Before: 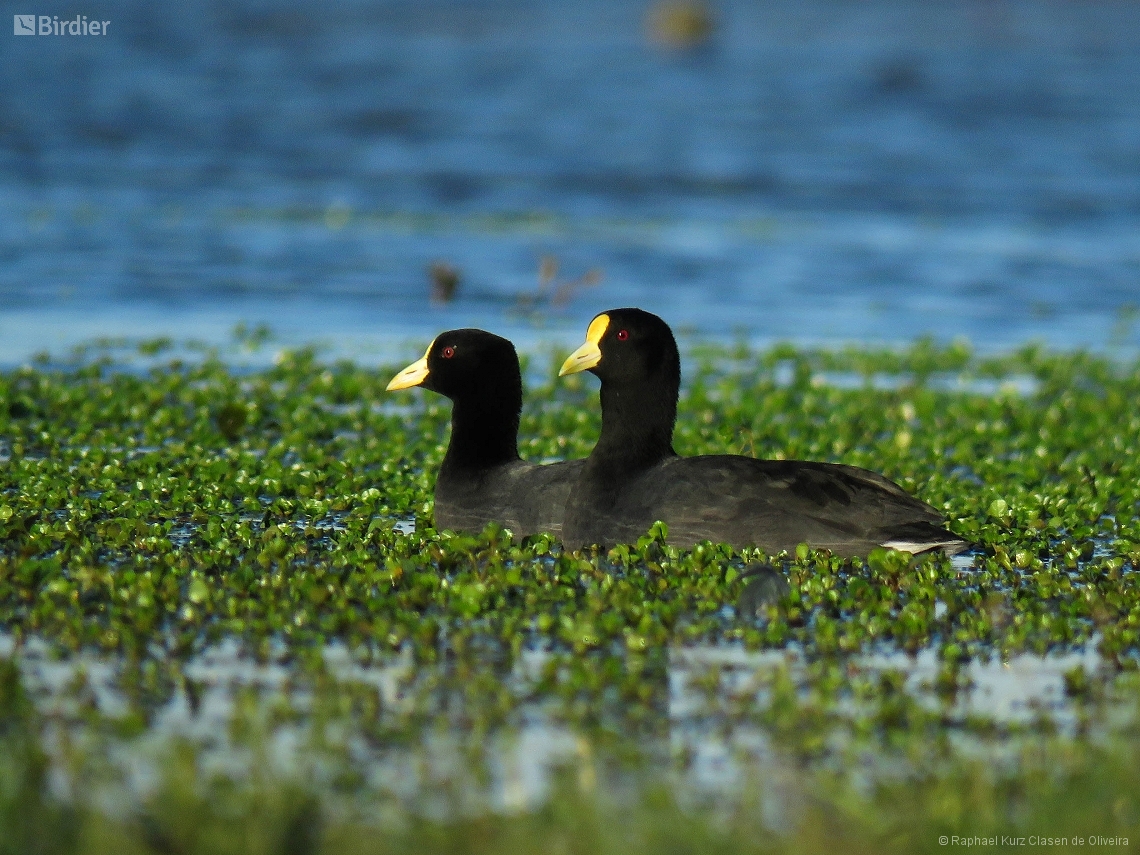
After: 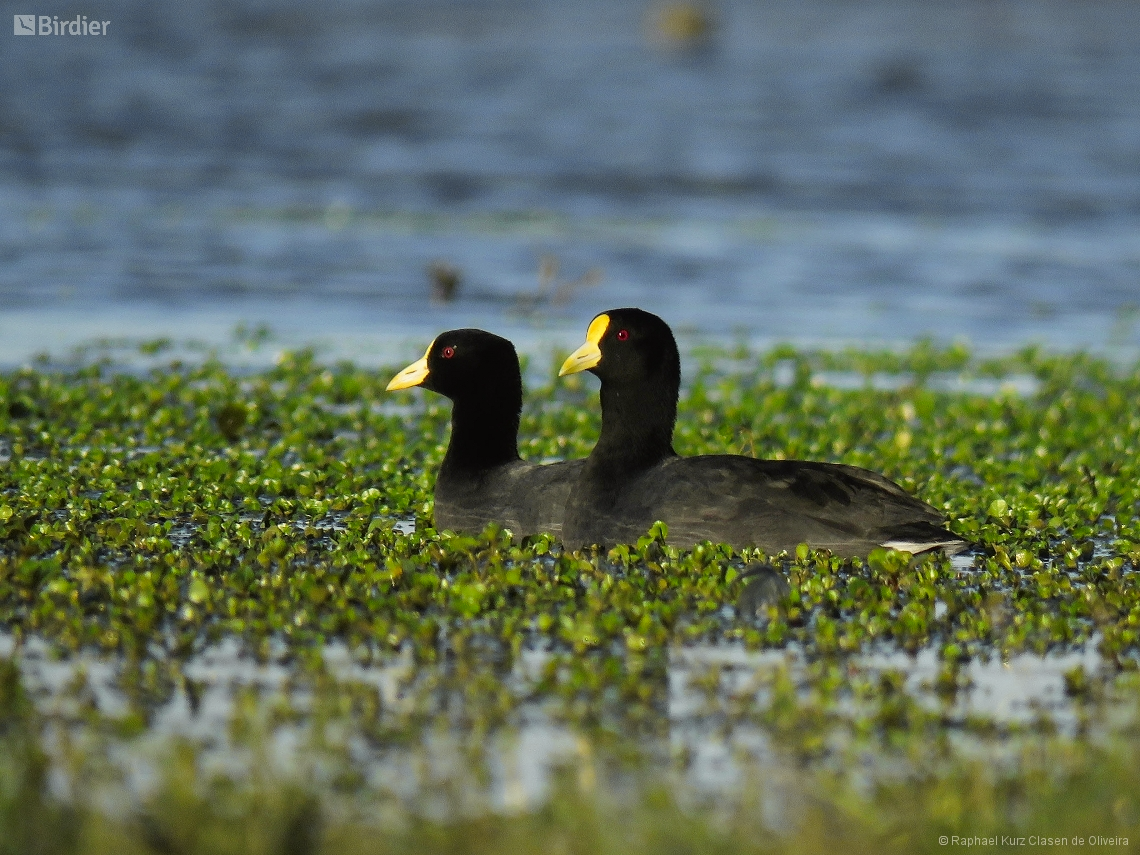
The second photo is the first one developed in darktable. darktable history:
tone curve: curves: ch0 [(0, 0.013) (0.036, 0.035) (0.274, 0.288) (0.504, 0.536) (0.844, 0.84) (1, 0.97)]; ch1 [(0, 0) (0.389, 0.403) (0.462, 0.48) (0.499, 0.5) (0.522, 0.534) (0.567, 0.588) (0.626, 0.645) (0.749, 0.781) (1, 1)]; ch2 [(0, 0) (0.457, 0.486) (0.5, 0.501) (0.533, 0.539) (0.599, 0.6) (0.704, 0.732) (1, 1)], color space Lab, independent channels, preserve colors none
